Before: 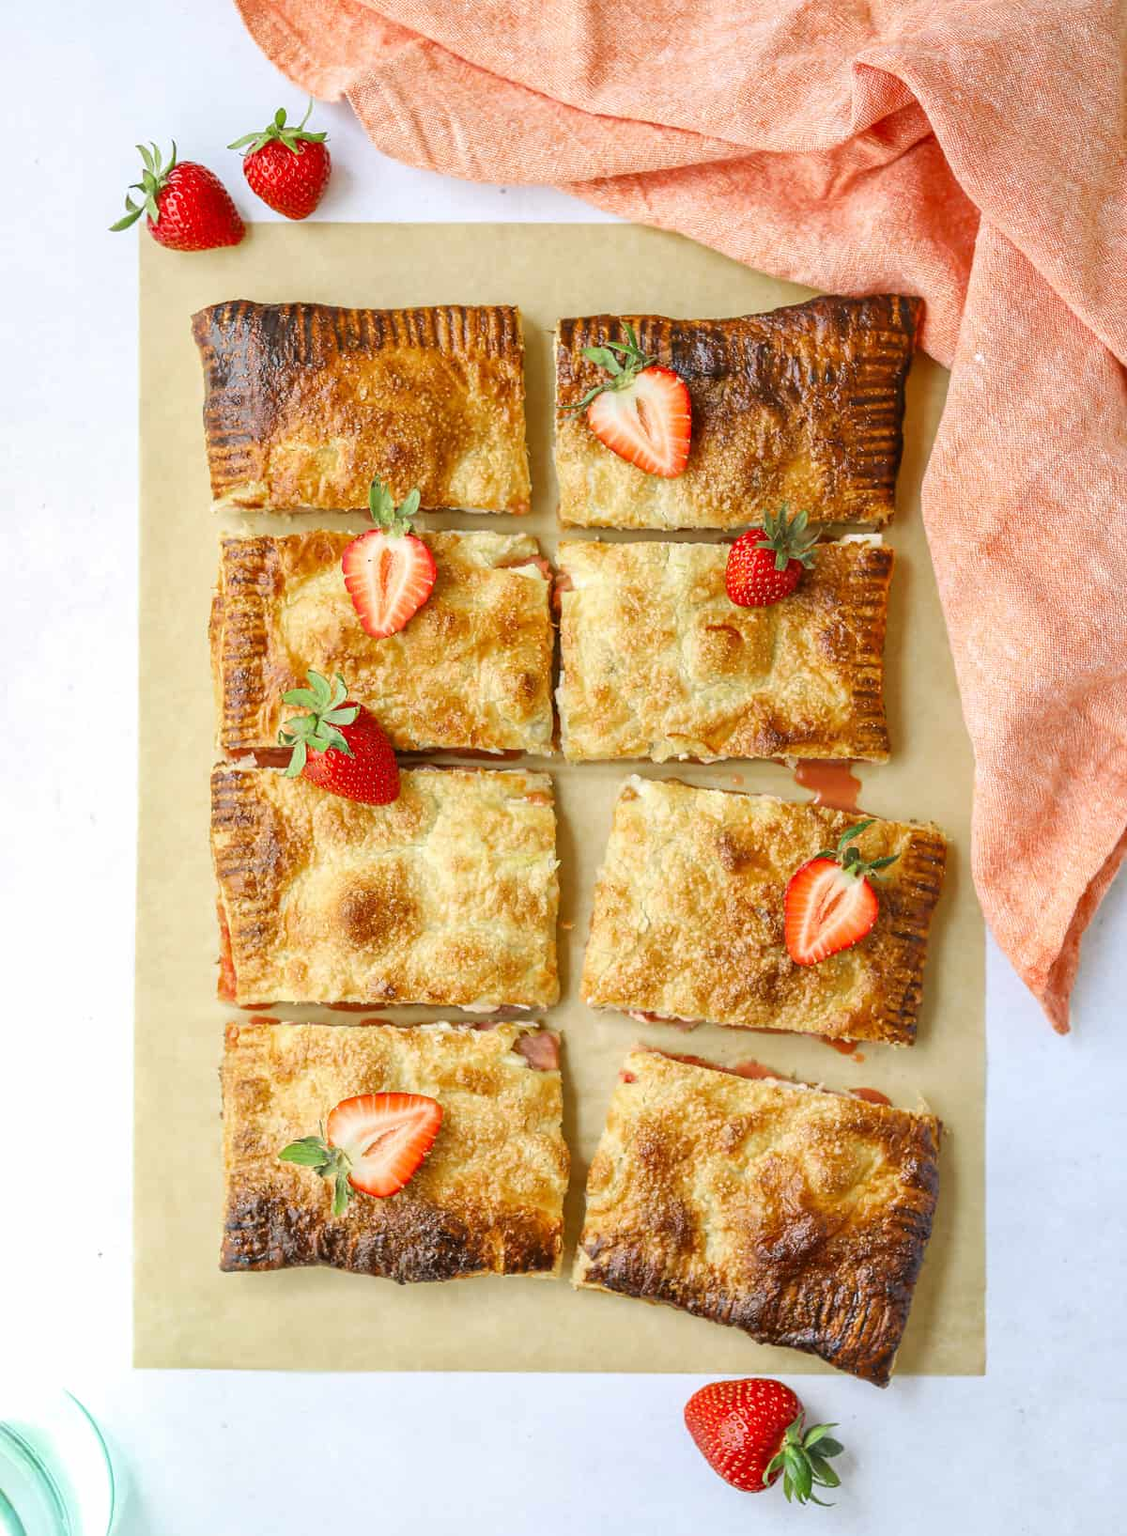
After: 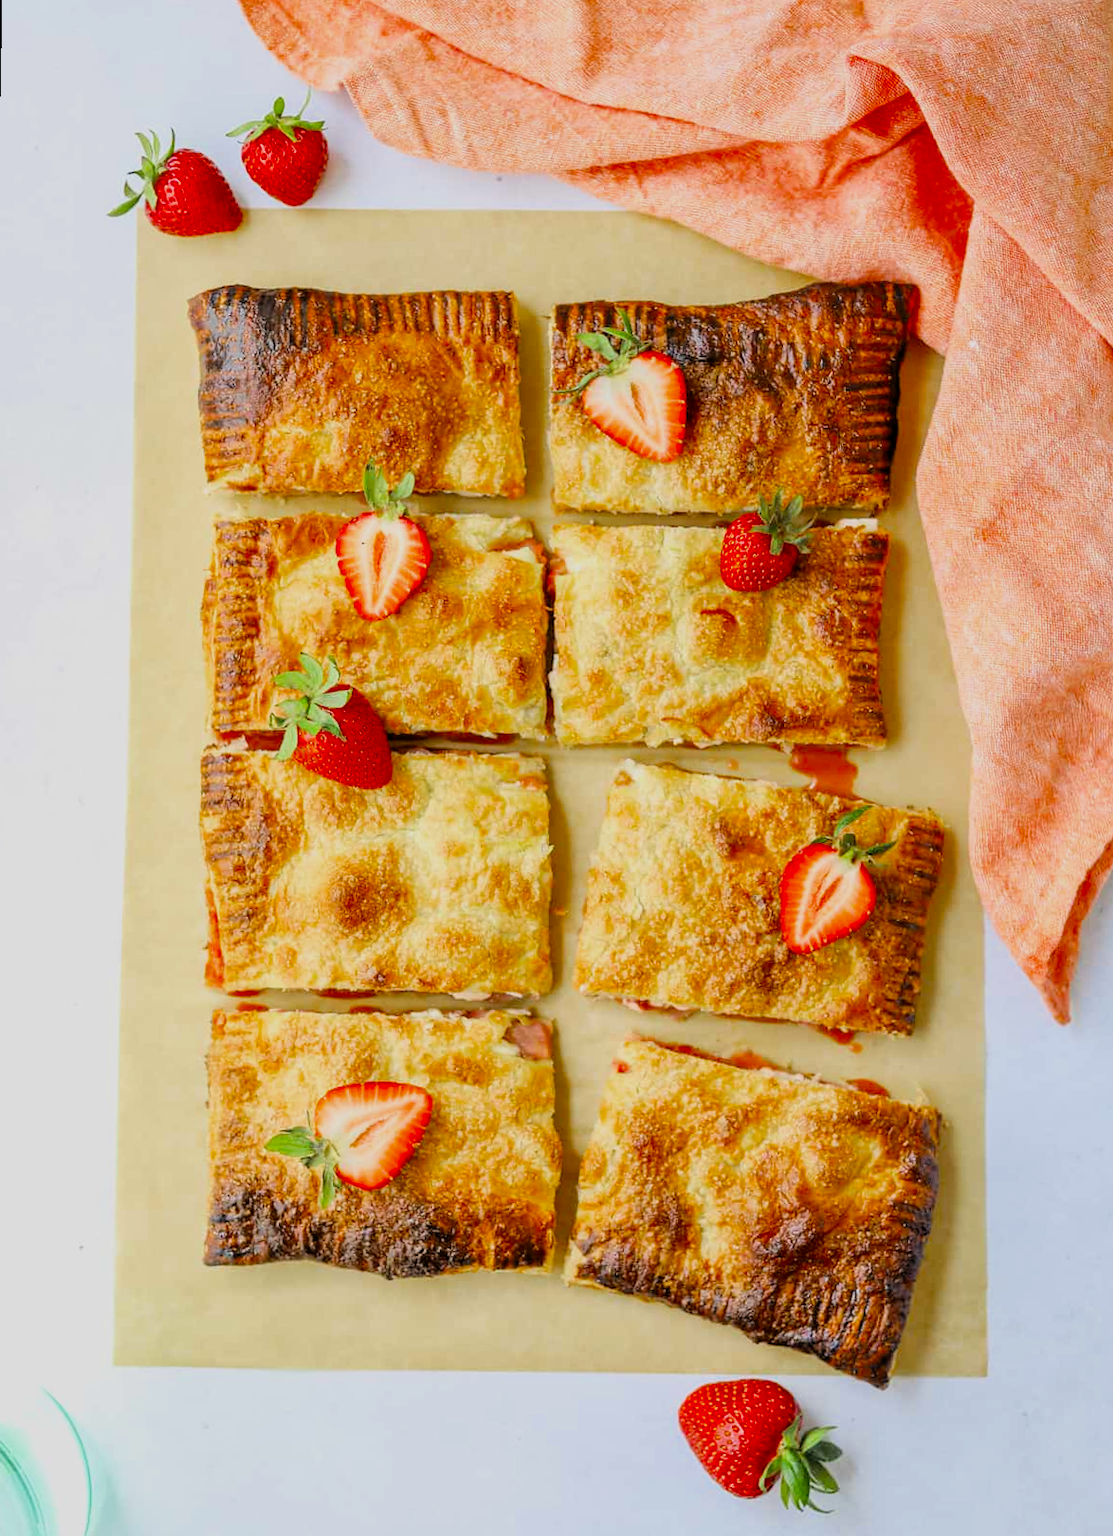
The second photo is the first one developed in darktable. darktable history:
filmic rgb: black relative exposure -7.6 EV, white relative exposure 4.64 EV, threshold 3 EV, target black luminance 0%, hardness 3.55, latitude 50.51%, contrast 1.033, highlights saturation mix 10%, shadows ↔ highlights balance -0.198%, color science v4 (2020), enable highlight reconstruction true
rotate and perspective: rotation 0.226°, lens shift (vertical) -0.042, crop left 0.023, crop right 0.982, crop top 0.006, crop bottom 0.994
